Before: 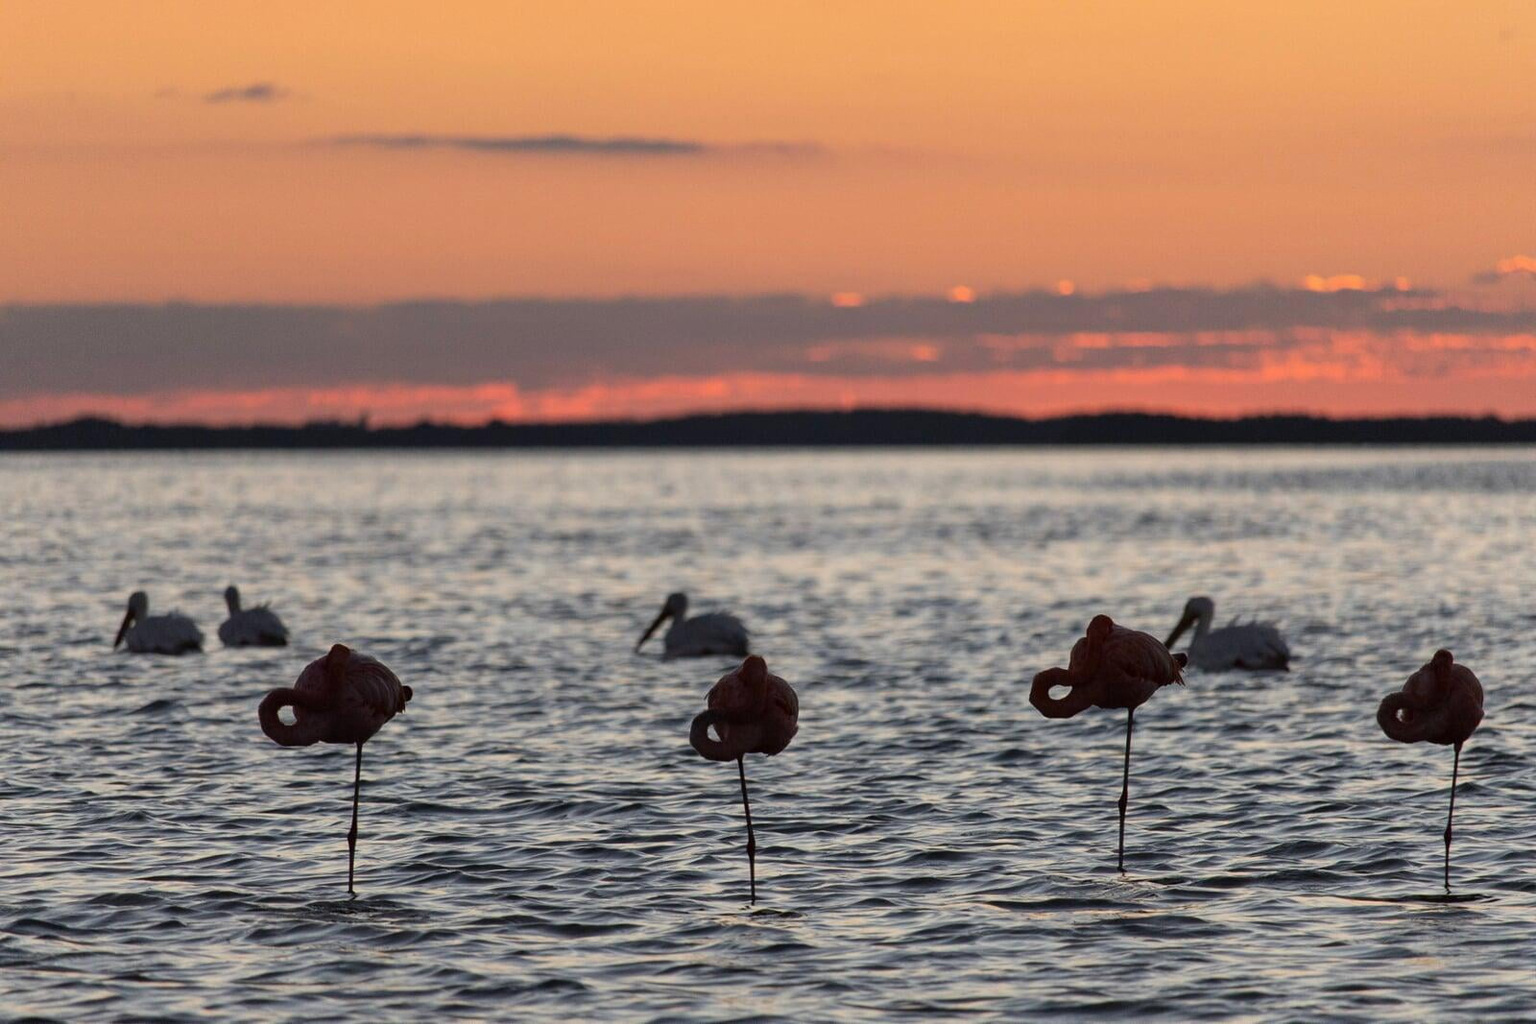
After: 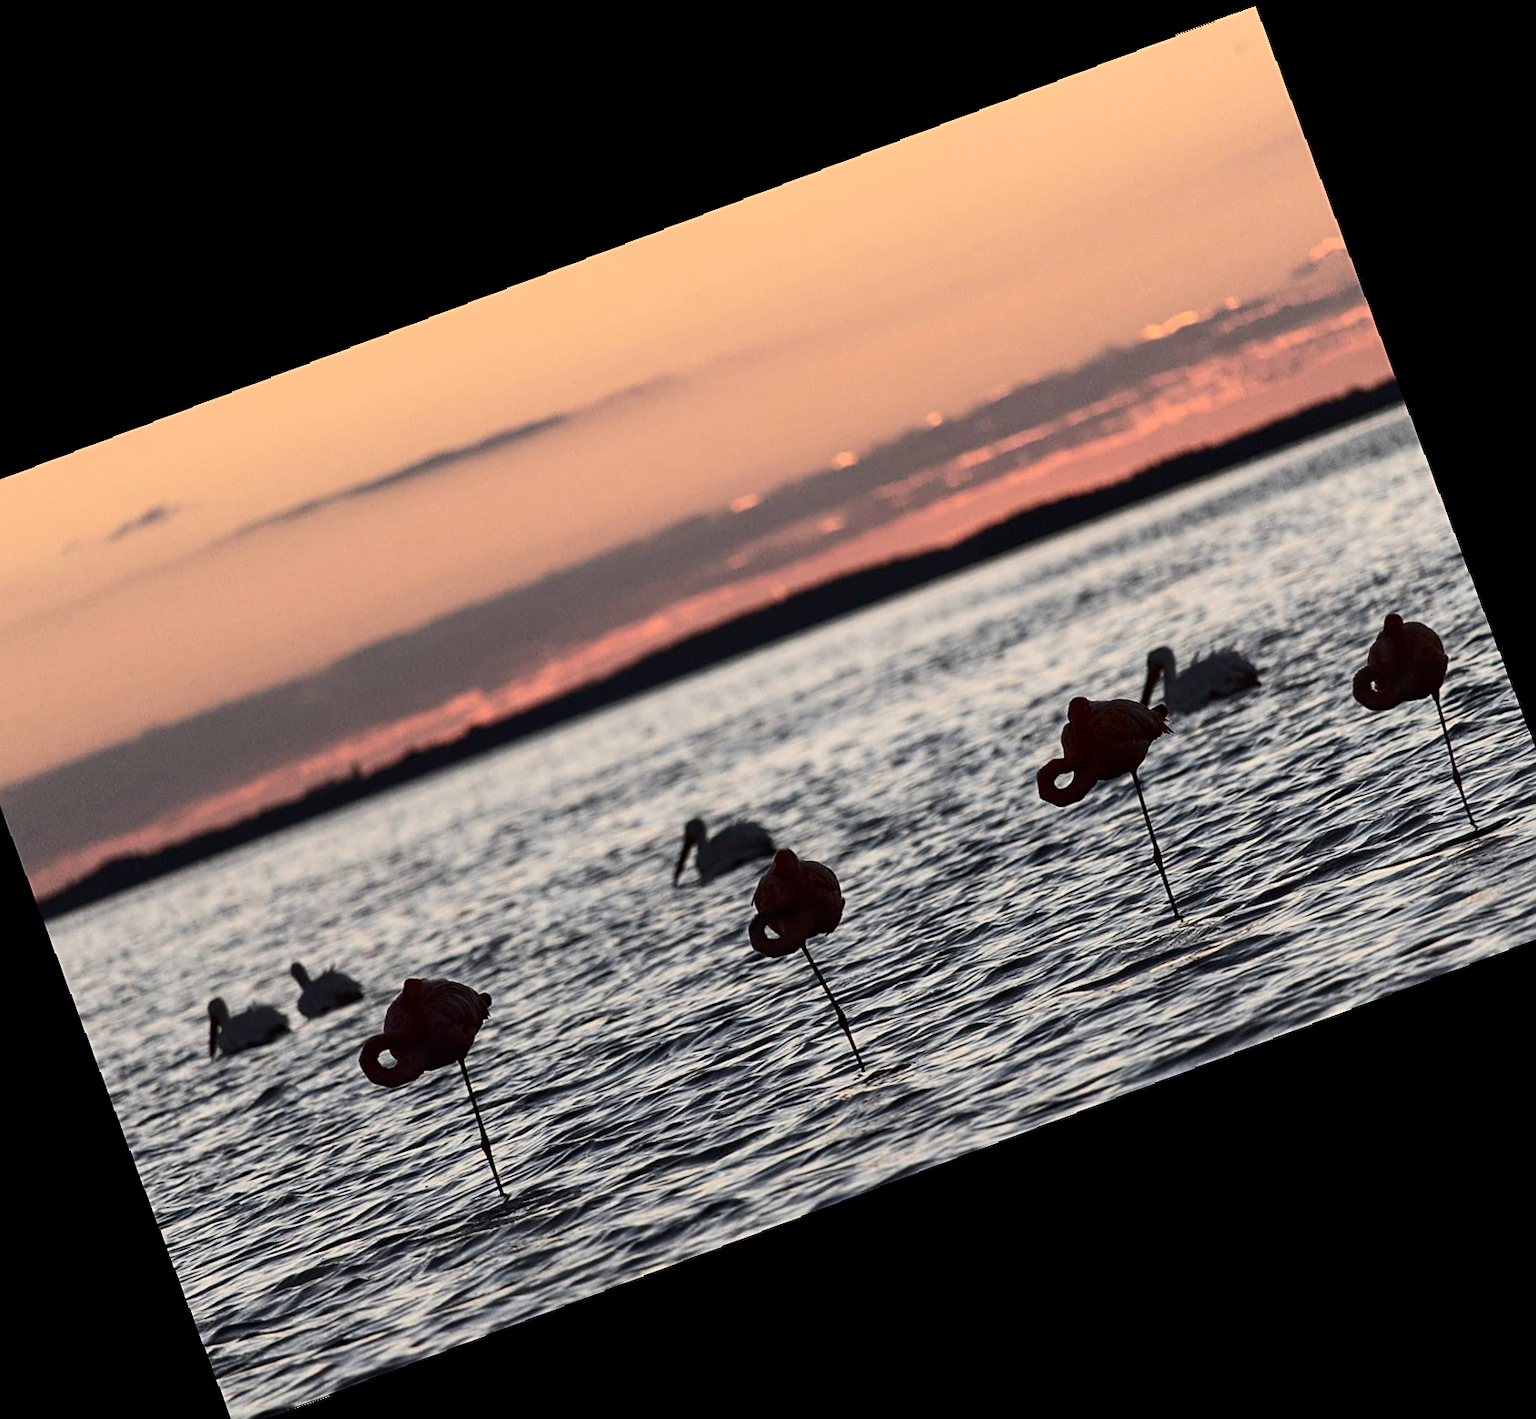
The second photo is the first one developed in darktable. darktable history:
sharpen: on, module defaults
color correction: saturation 0.8
rotate and perspective: rotation -1.24°, automatic cropping off
contrast brightness saturation: contrast 0.28
crop and rotate: angle 19.43°, left 6.812%, right 4.125%, bottom 1.087%
